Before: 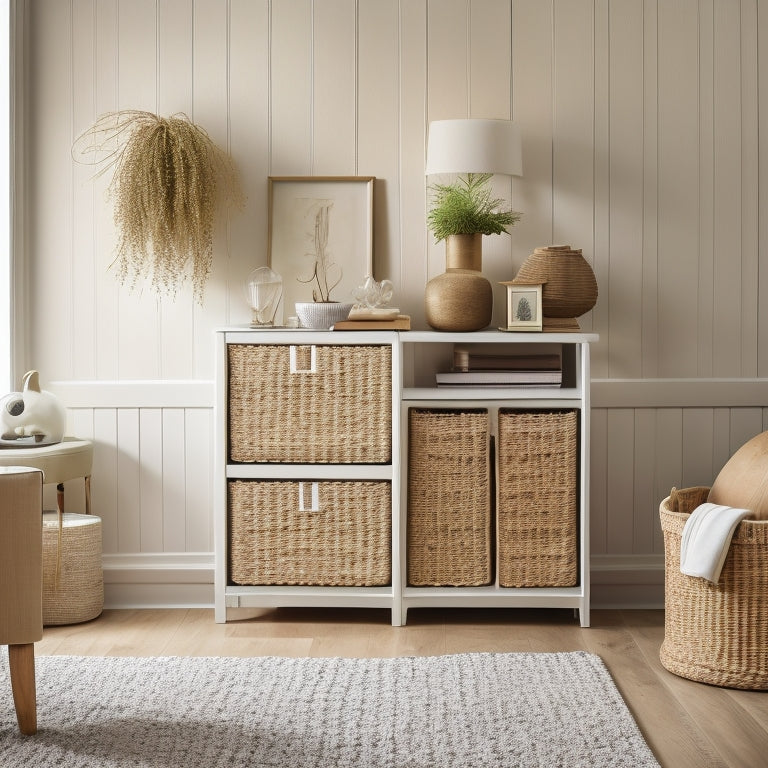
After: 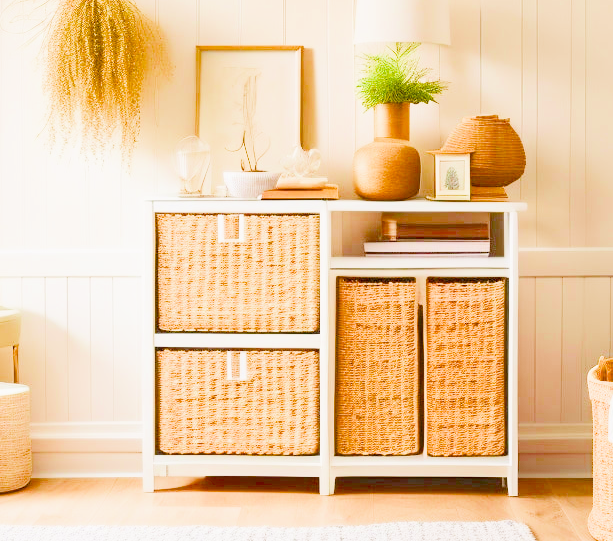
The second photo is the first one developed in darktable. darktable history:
contrast brightness saturation: contrast 0.176, saturation 0.3
crop: left 9.488%, top 17.15%, right 10.651%, bottom 12.298%
filmic rgb: middle gray luminance 2.68%, black relative exposure -9.88 EV, white relative exposure 6.98 EV, dynamic range scaling 9.91%, target black luminance 0%, hardness 3.19, latitude 43.6%, contrast 0.669, highlights saturation mix 5.12%, shadows ↔ highlights balance 13.05%, add noise in highlights 0.002, preserve chrominance max RGB, color science v3 (2019), use custom middle-gray values true, contrast in highlights soft
color balance rgb: highlights gain › chroma 0.188%, highlights gain › hue 332.49°, linear chroma grading › global chroma 14.536%, perceptual saturation grading › global saturation 20%, perceptual saturation grading › highlights -24.797%, perceptual saturation grading › shadows 25.252%, global vibrance -1.79%, saturation formula JzAzBz (2021)
exposure: exposure 0.376 EV, compensate highlight preservation false
